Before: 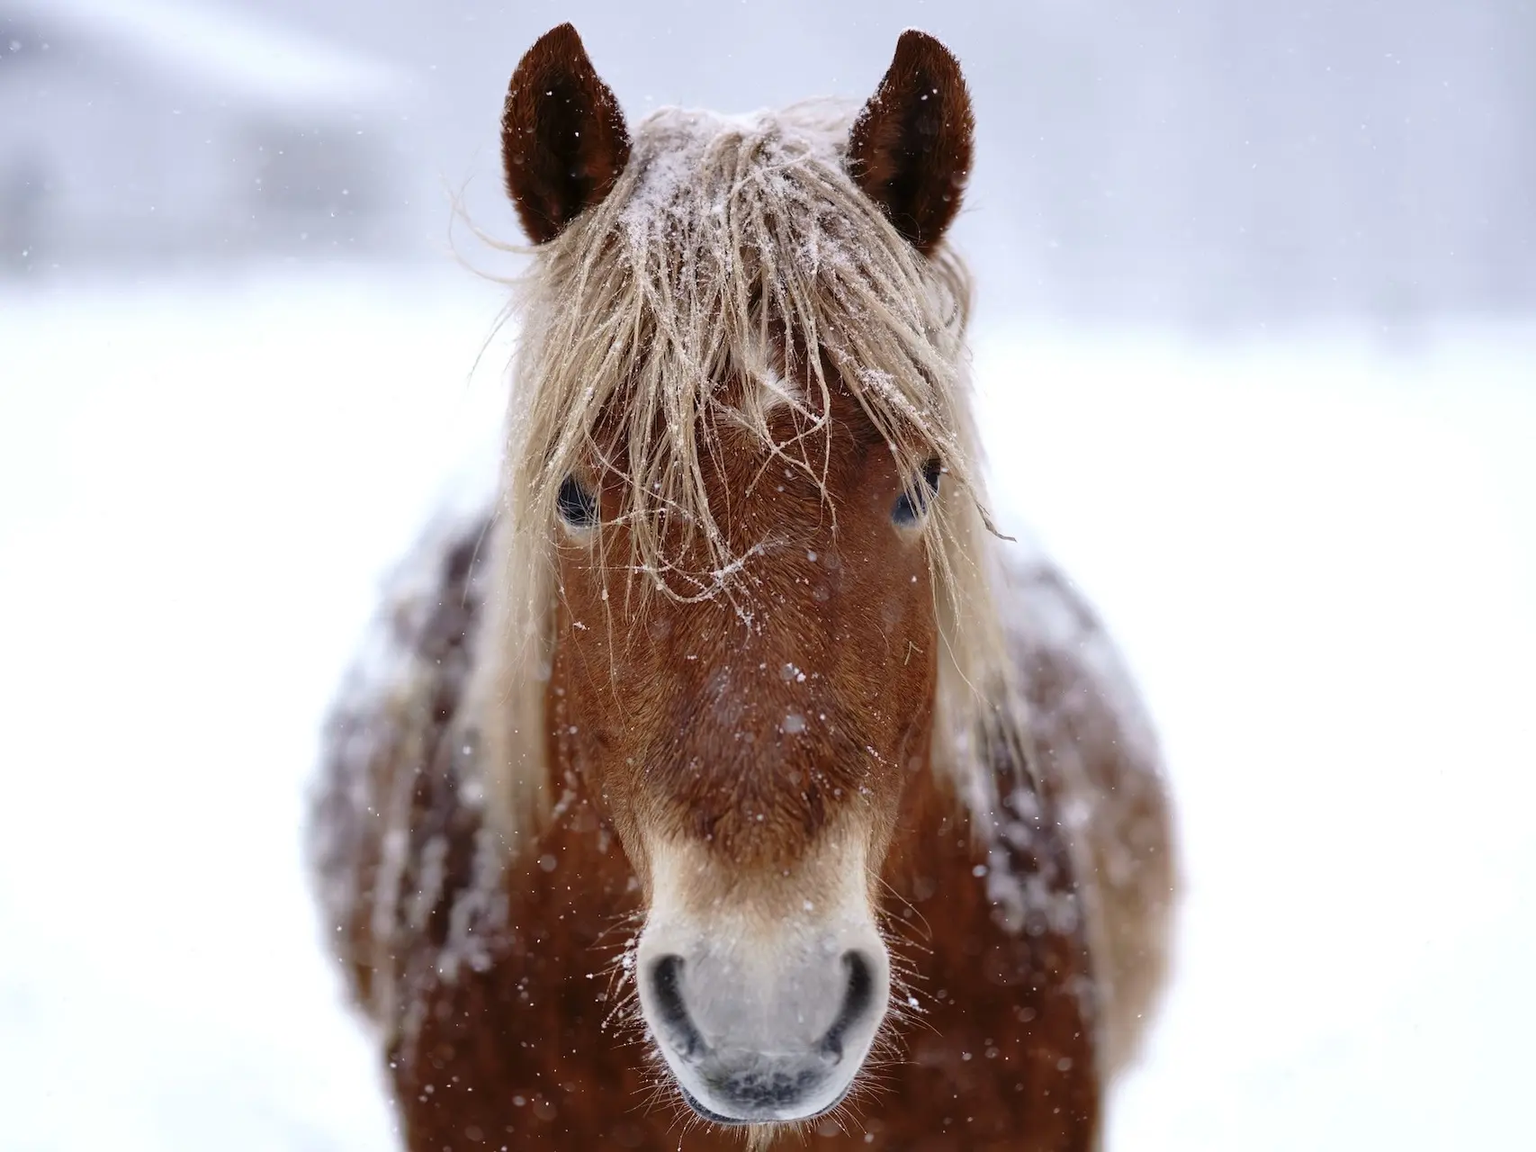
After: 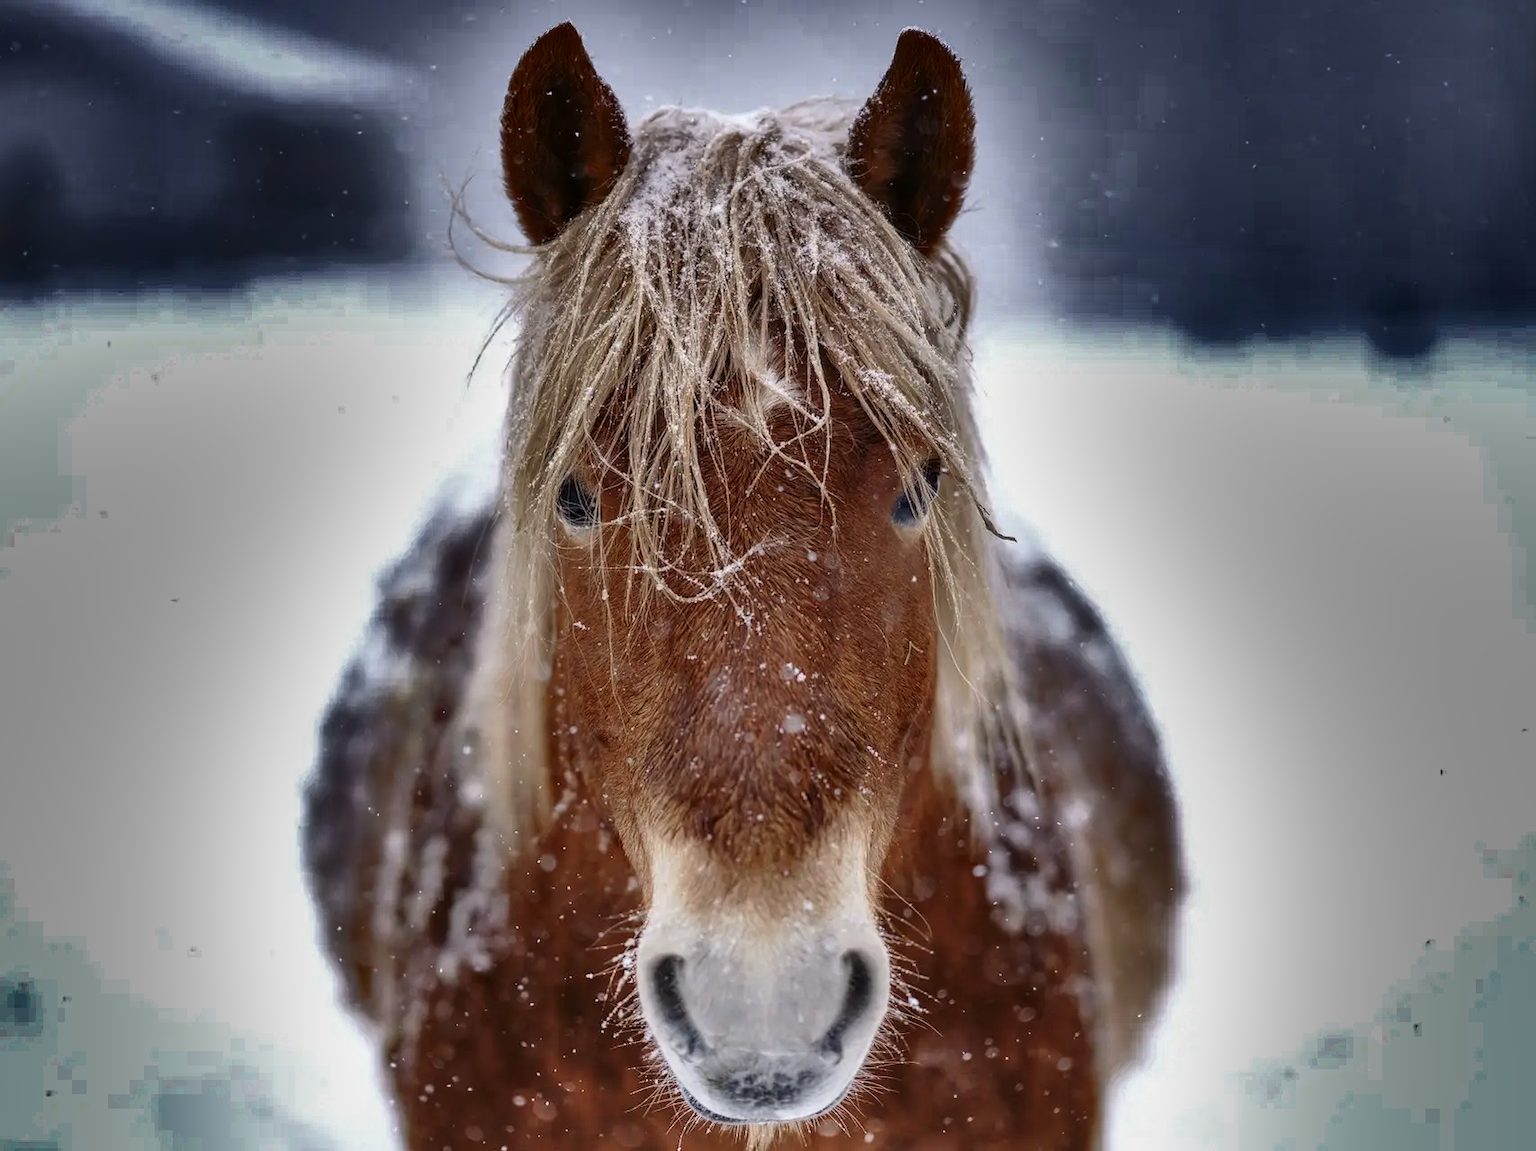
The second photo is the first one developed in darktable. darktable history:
shadows and highlights: radius 123.16, shadows 99.33, white point adjustment -2.88, highlights -99.22, soften with gaussian
local contrast: on, module defaults
